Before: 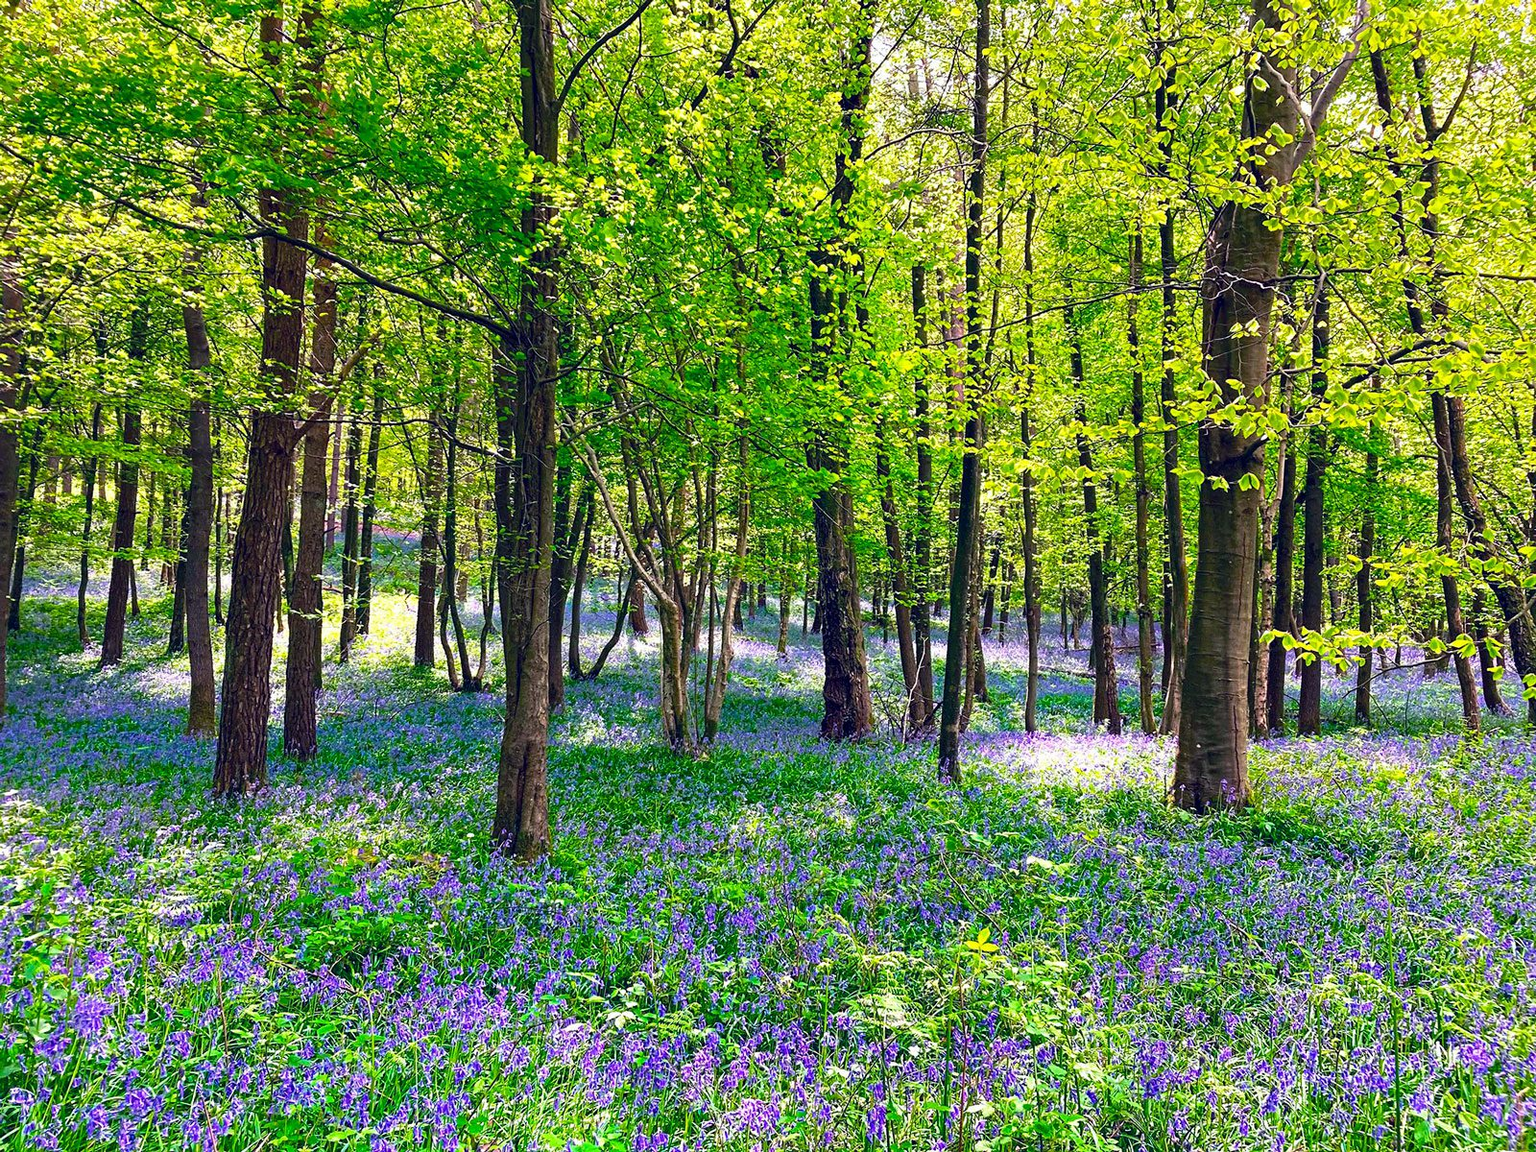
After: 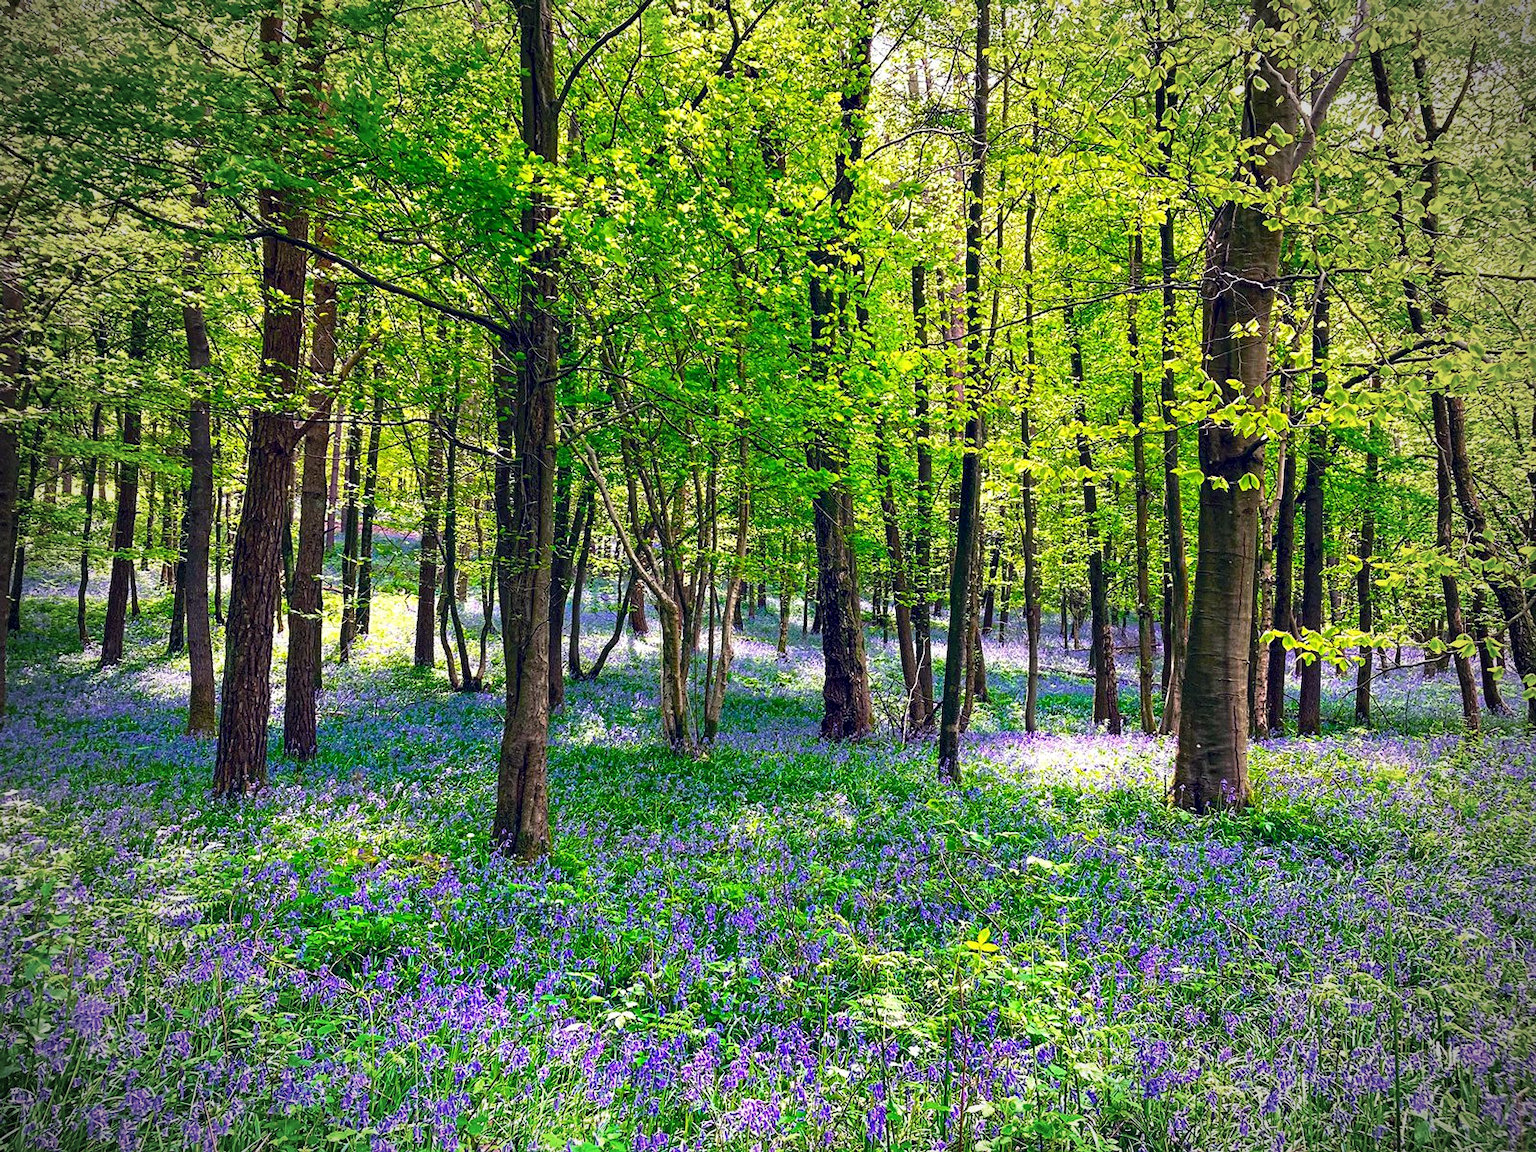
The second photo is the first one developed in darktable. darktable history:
vignetting: fall-off start 75%, brightness -0.692, width/height ratio 1.084
local contrast: highlights 100%, shadows 100%, detail 120%, midtone range 0.2
